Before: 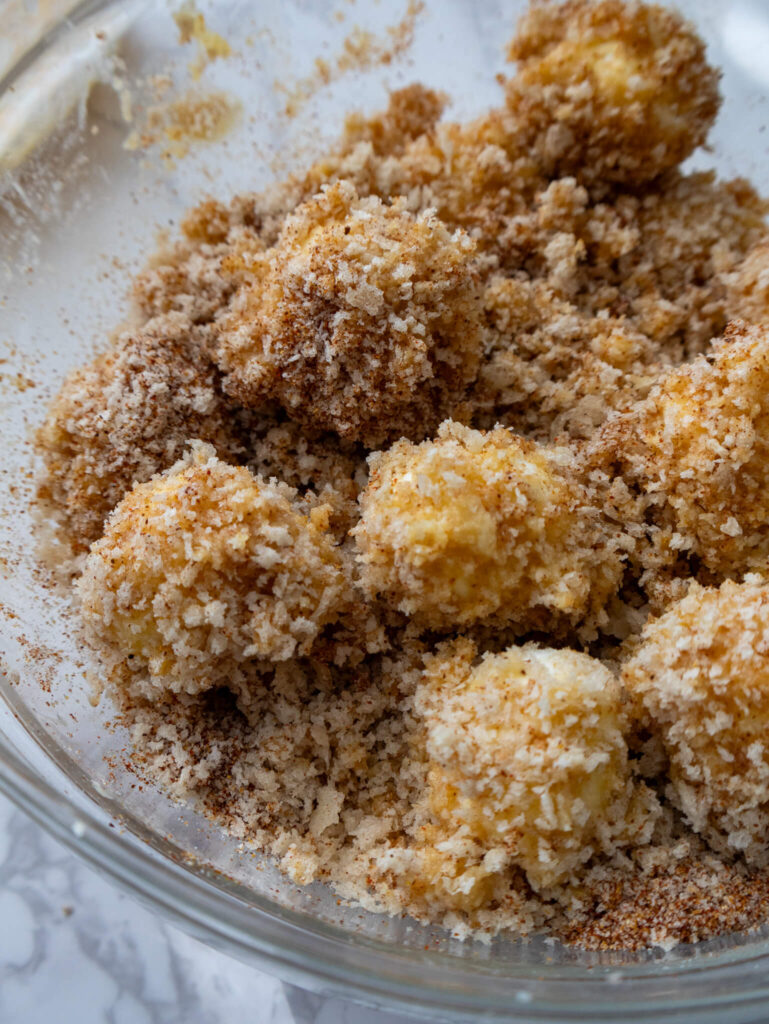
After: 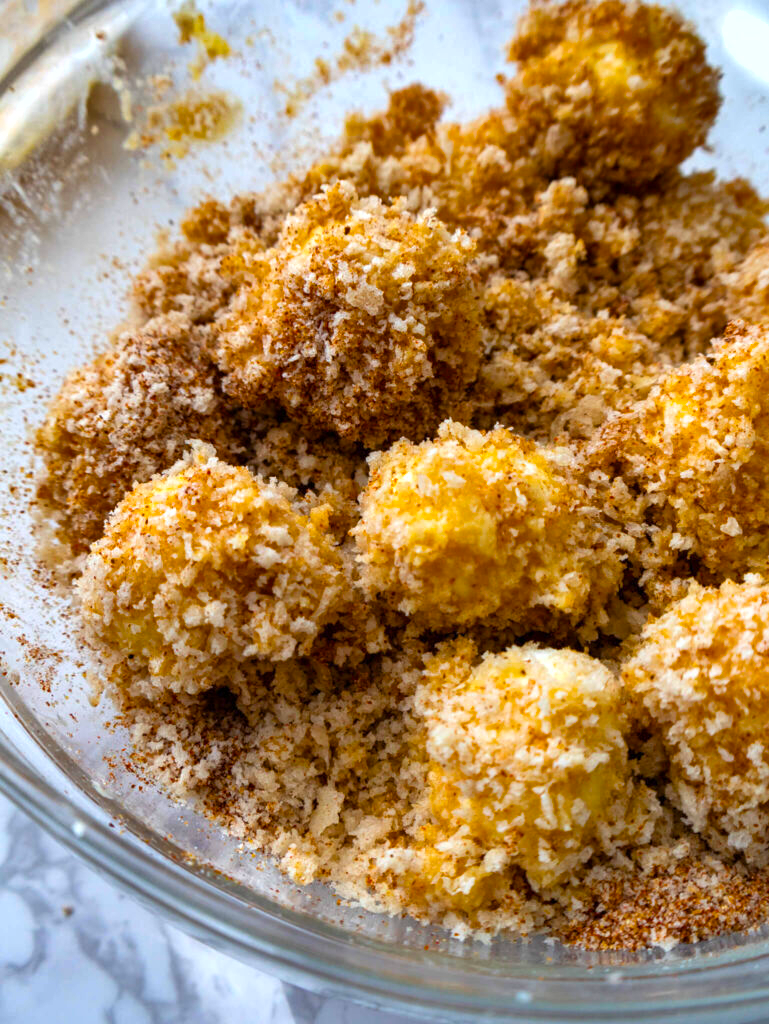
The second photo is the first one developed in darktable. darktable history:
shadows and highlights: low approximation 0.01, soften with gaussian
color balance rgb: linear chroma grading › global chroma 15%, perceptual saturation grading › global saturation 30%
exposure: exposure 0.559 EV, compensate highlight preservation false
